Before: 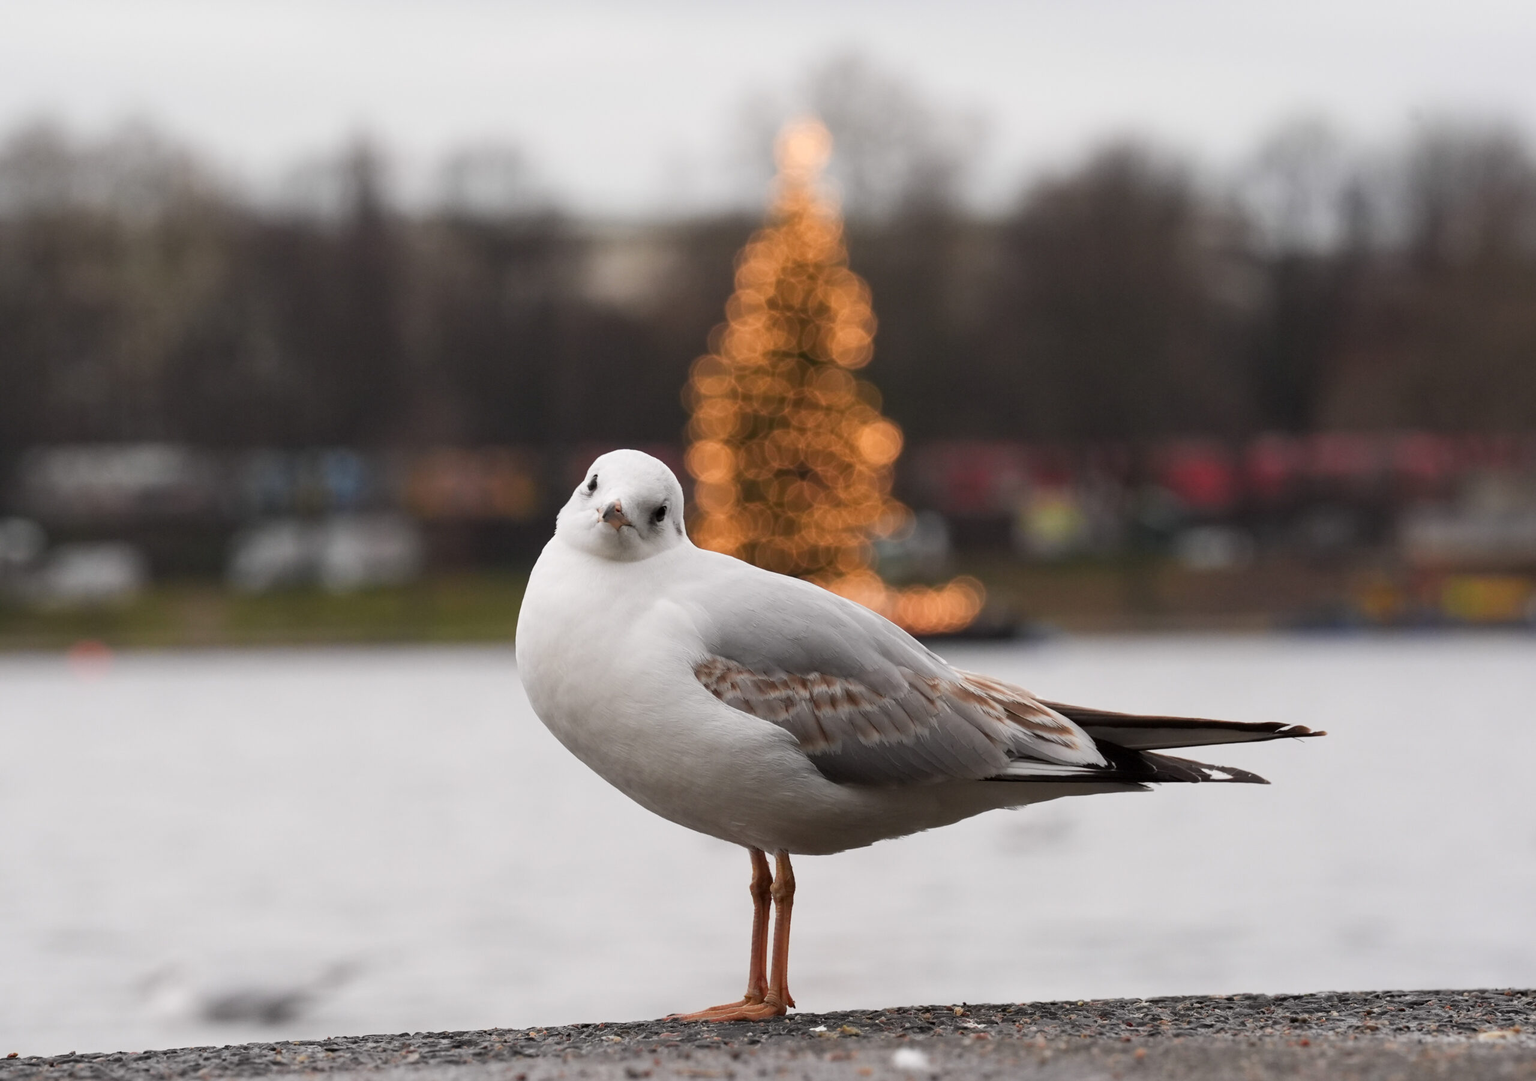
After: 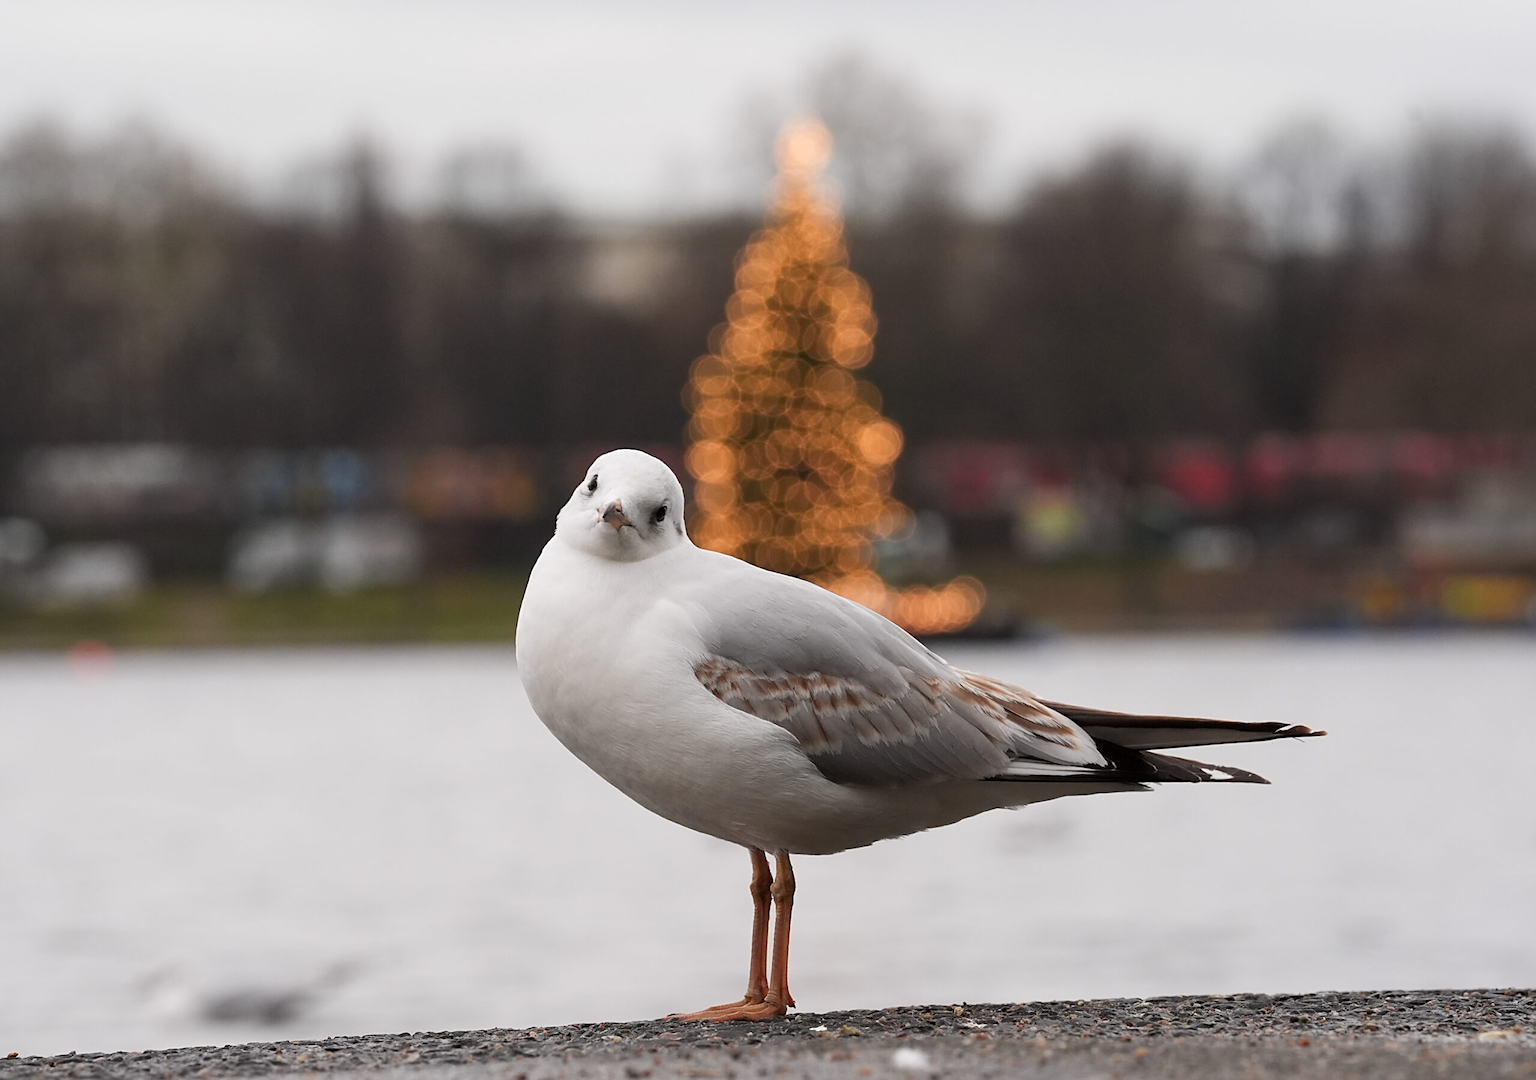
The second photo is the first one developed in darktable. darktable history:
sharpen: amount 0.465
